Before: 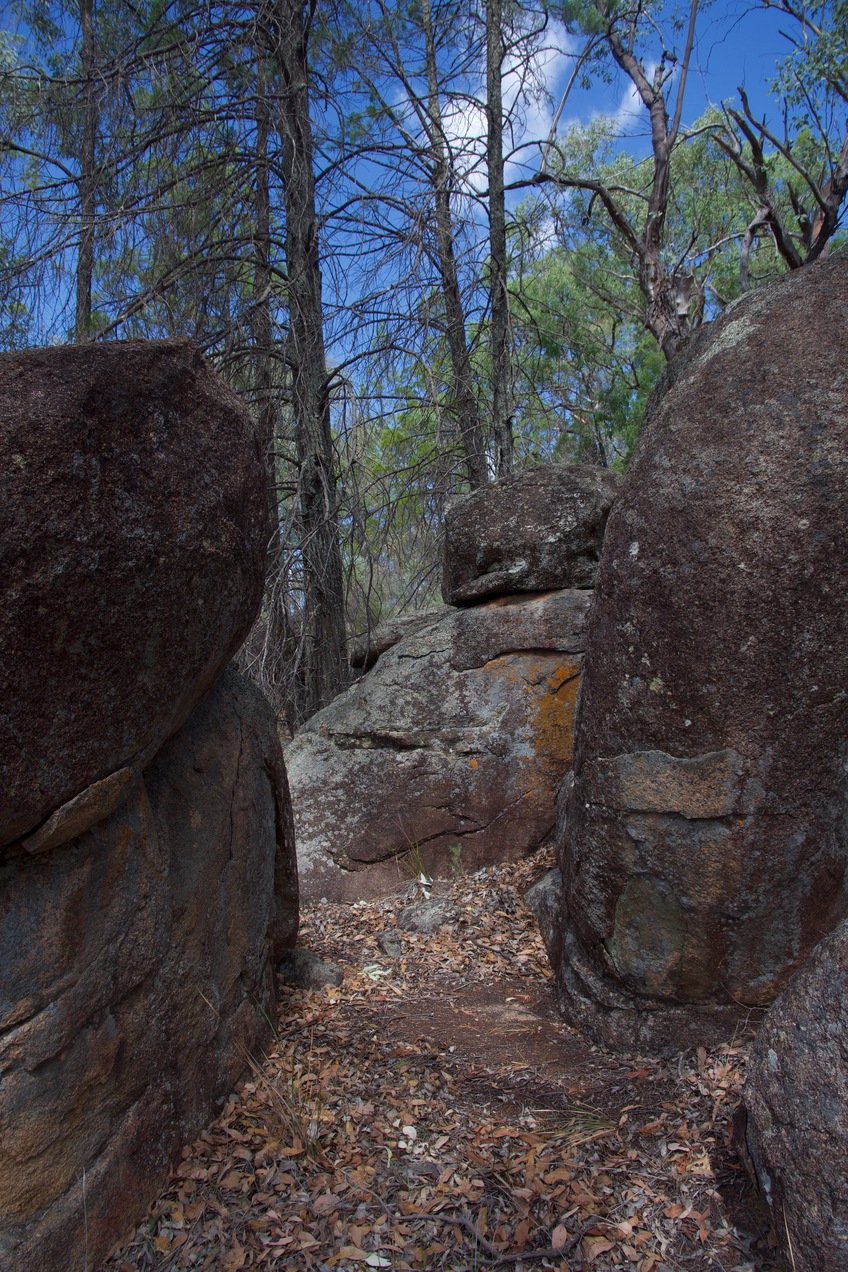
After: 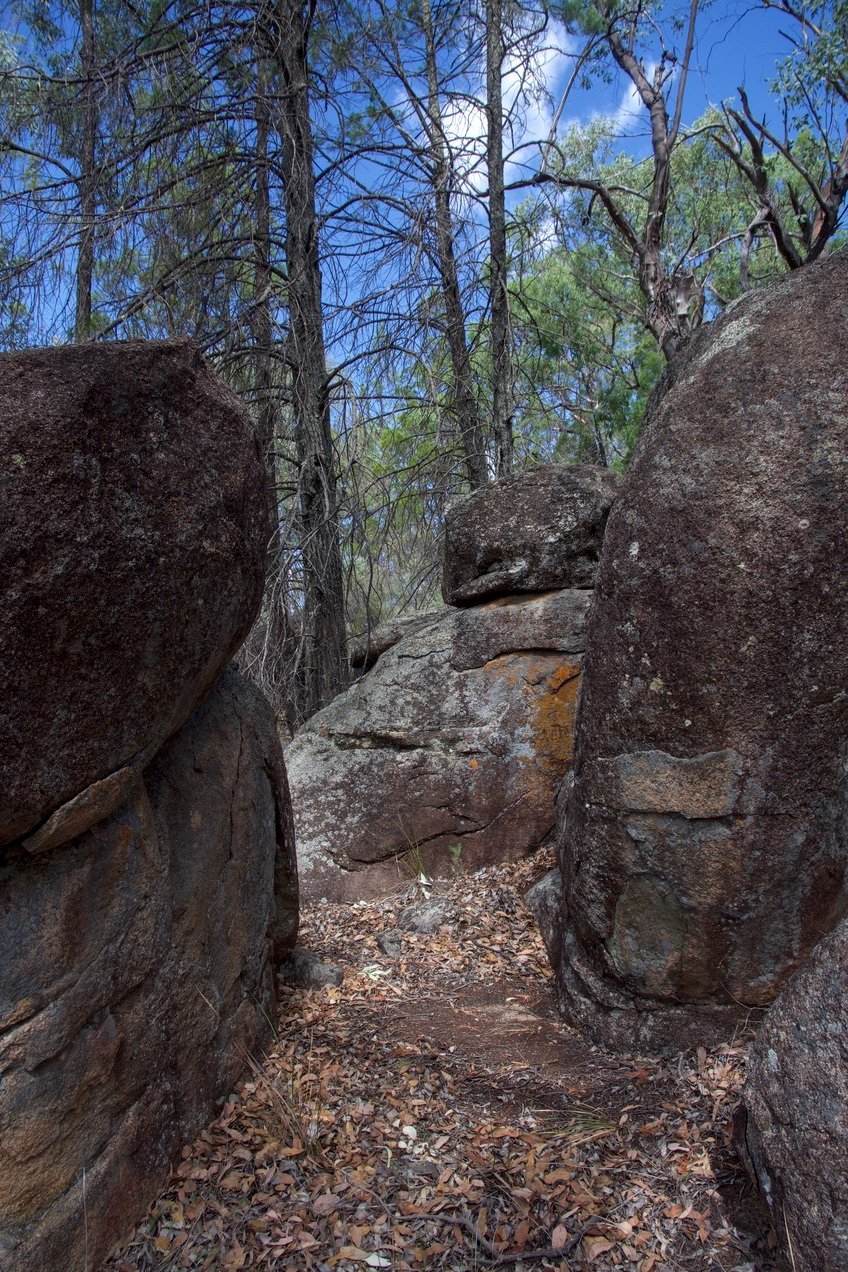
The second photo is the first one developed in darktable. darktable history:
local contrast: on, module defaults
exposure: exposure 0.202 EV, compensate exposure bias true, compensate highlight preservation false
tone equalizer: mask exposure compensation -0.513 EV
